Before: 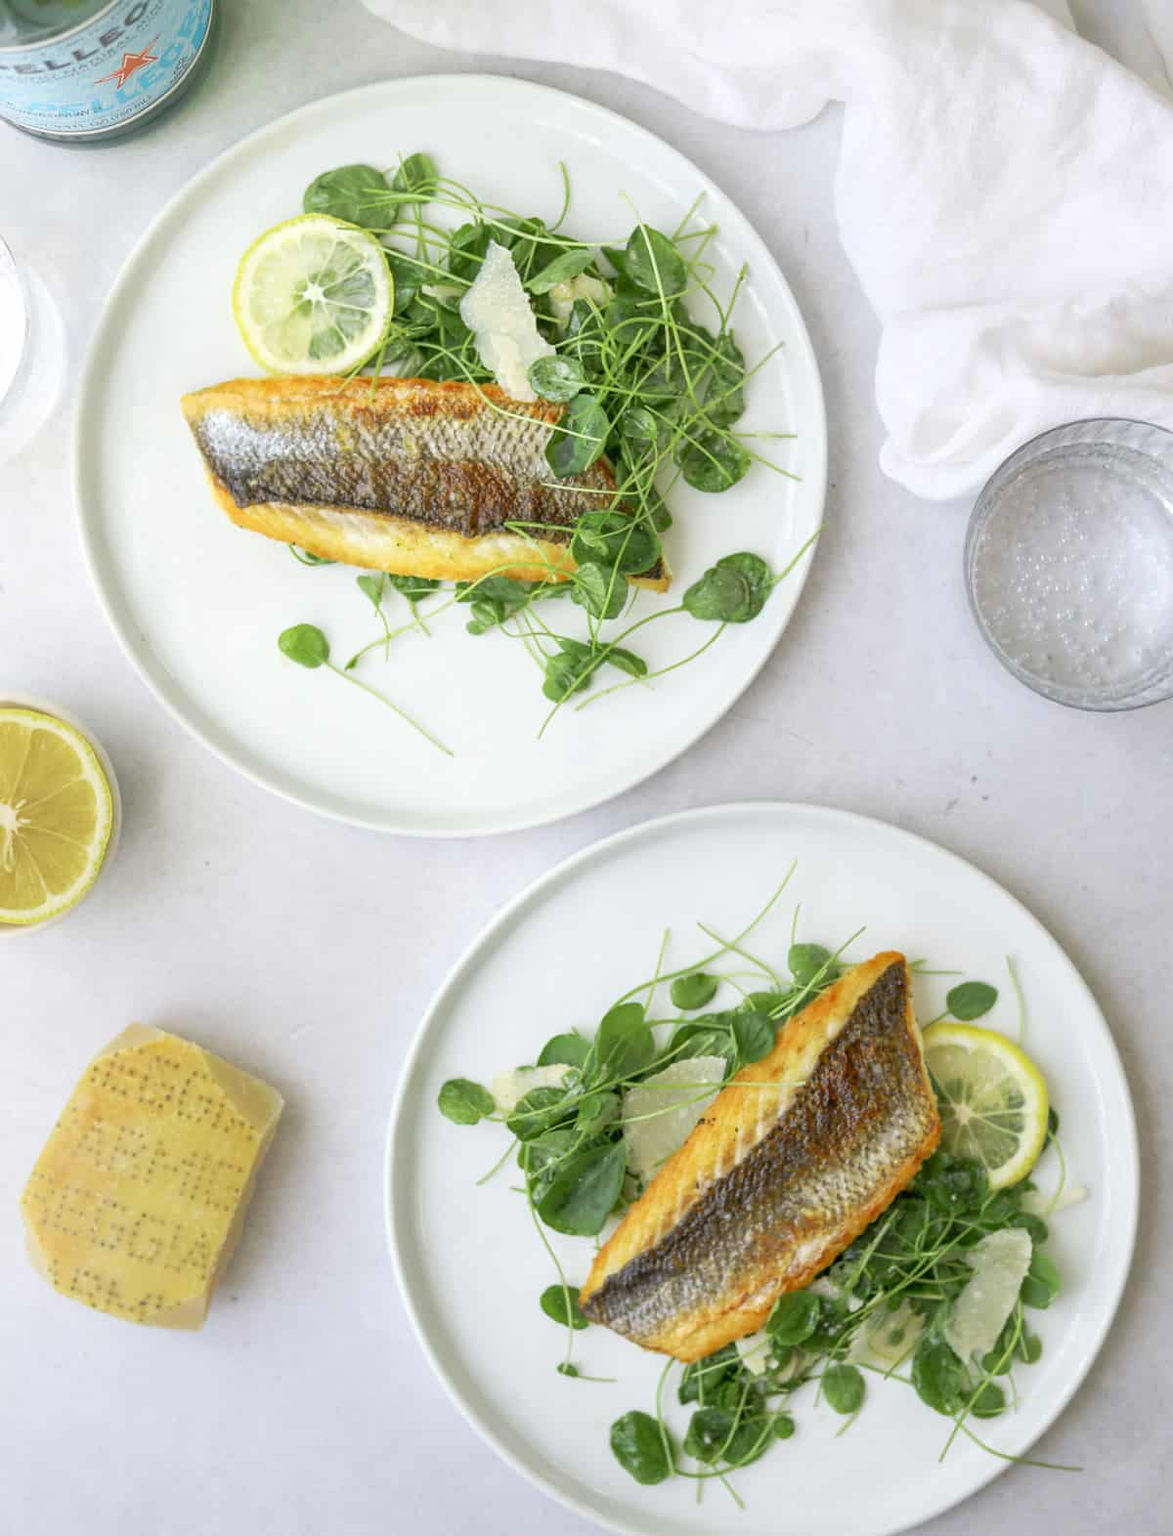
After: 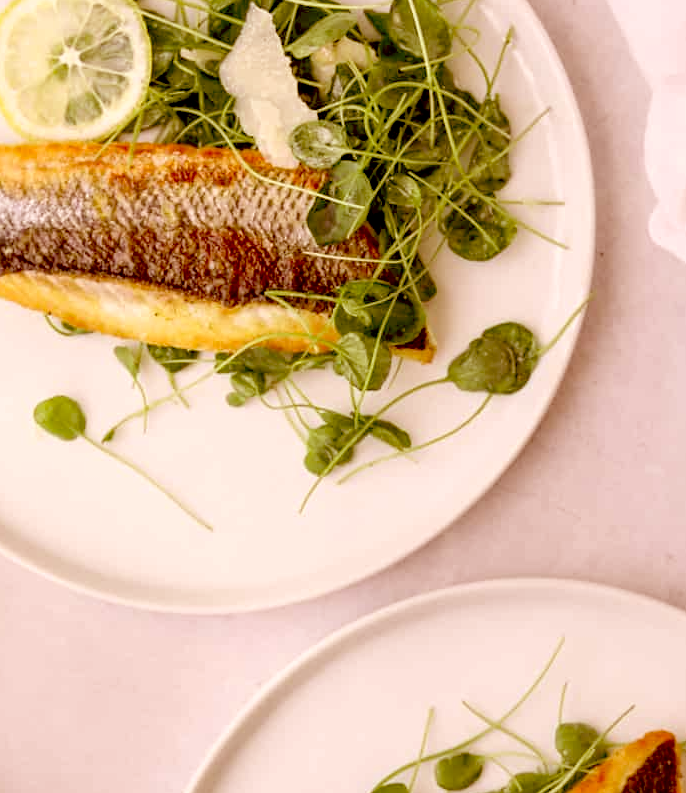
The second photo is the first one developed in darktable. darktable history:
crop: left 20.932%, top 15.471%, right 21.848%, bottom 34.081%
exposure: black level correction 0.056, exposure -0.039 EV, compensate highlight preservation false
color correction: highlights a* 9.03, highlights b* 8.71, shadows a* 40, shadows b* 40, saturation 0.8
